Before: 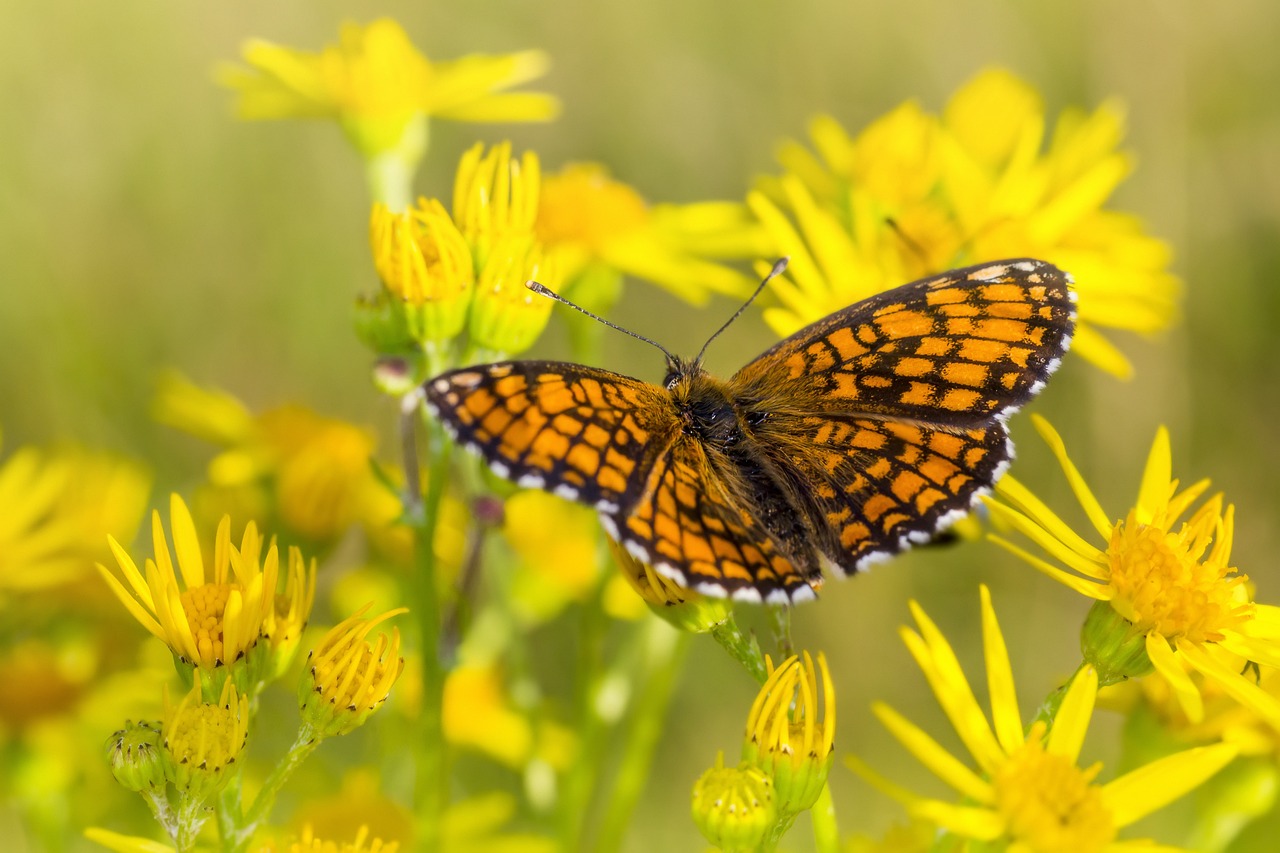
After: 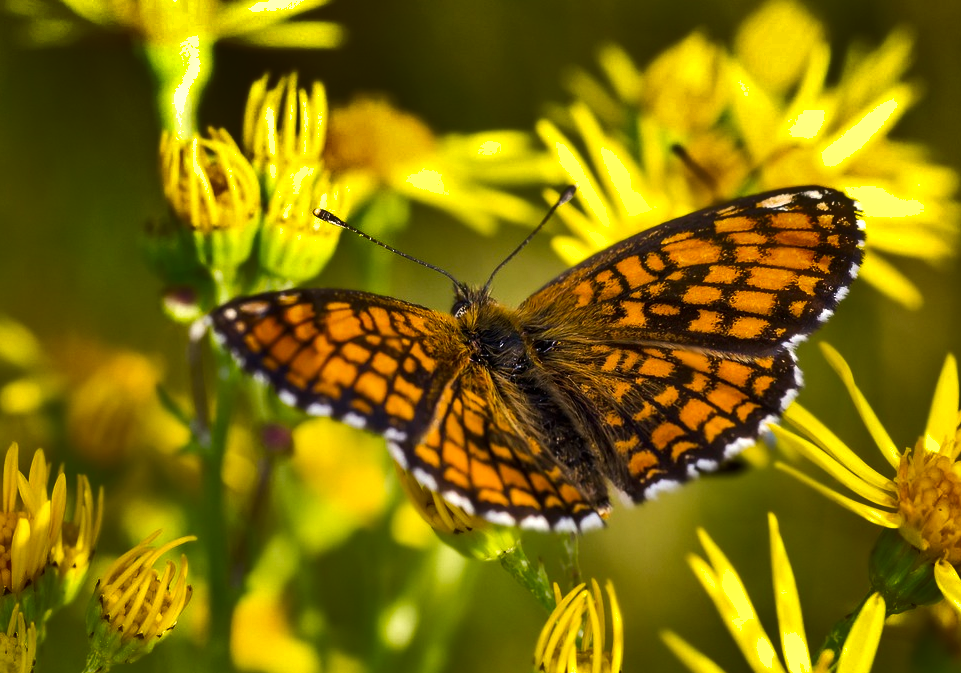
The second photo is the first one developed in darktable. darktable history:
shadows and highlights: radius 123.29, shadows 98.44, white point adjustment -2.92, highlights -99.25, soften with gaussian
tone equalizer: -8 EV -0.455 EV, -7 EV -0.385 EV, -6 EV -0.334 EV, -5 EV -0.241 EV, -3 EV 0.221 EV, -2 EV 0.325 EV, -1 EV 0.41 EV, +0 EV 0.432 EV, edges refinement/feathering 500, mask exposure compensation -1.57 EV, preserve details no
crop: left 16.622%, top 8.466%, right 8.263%, bottom 12.6%
